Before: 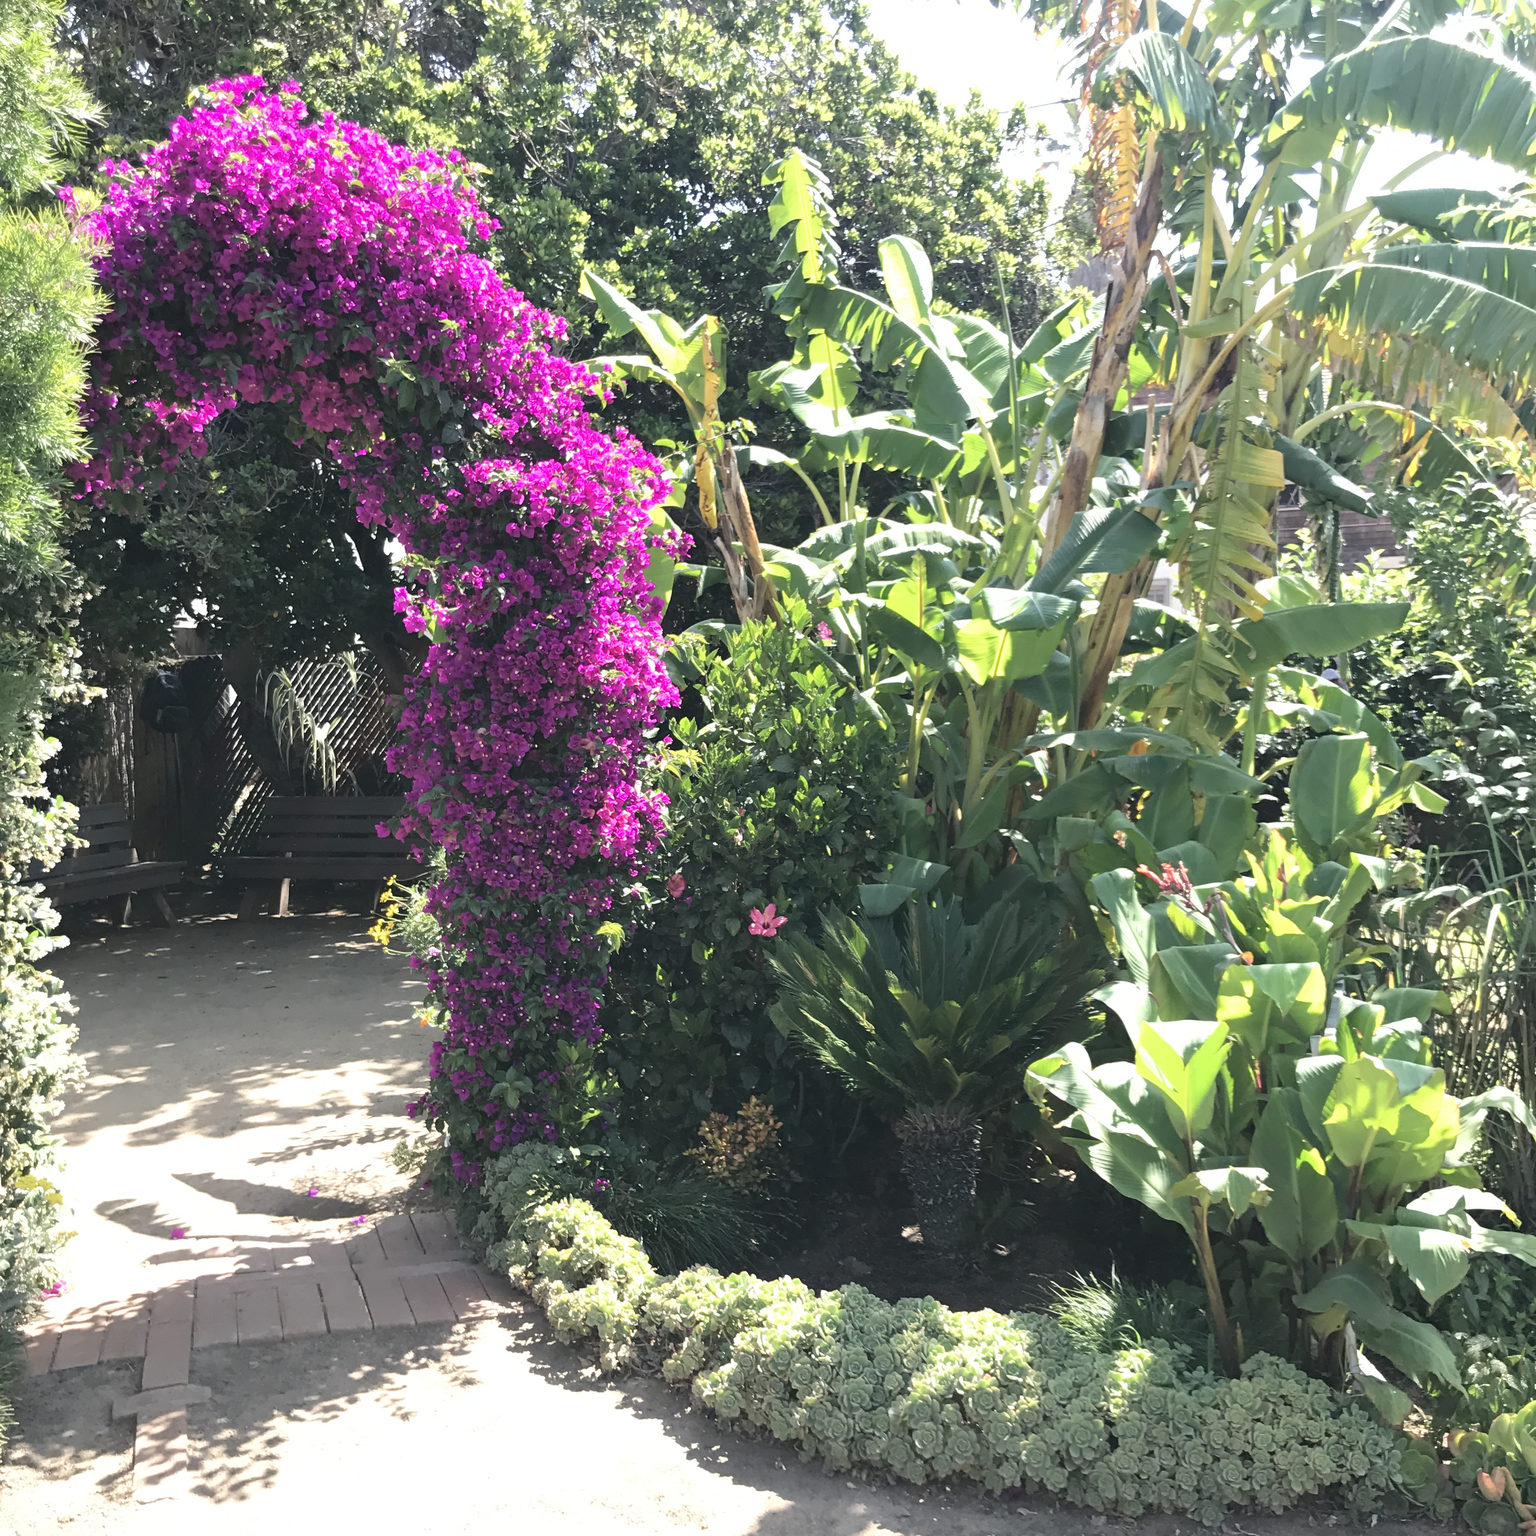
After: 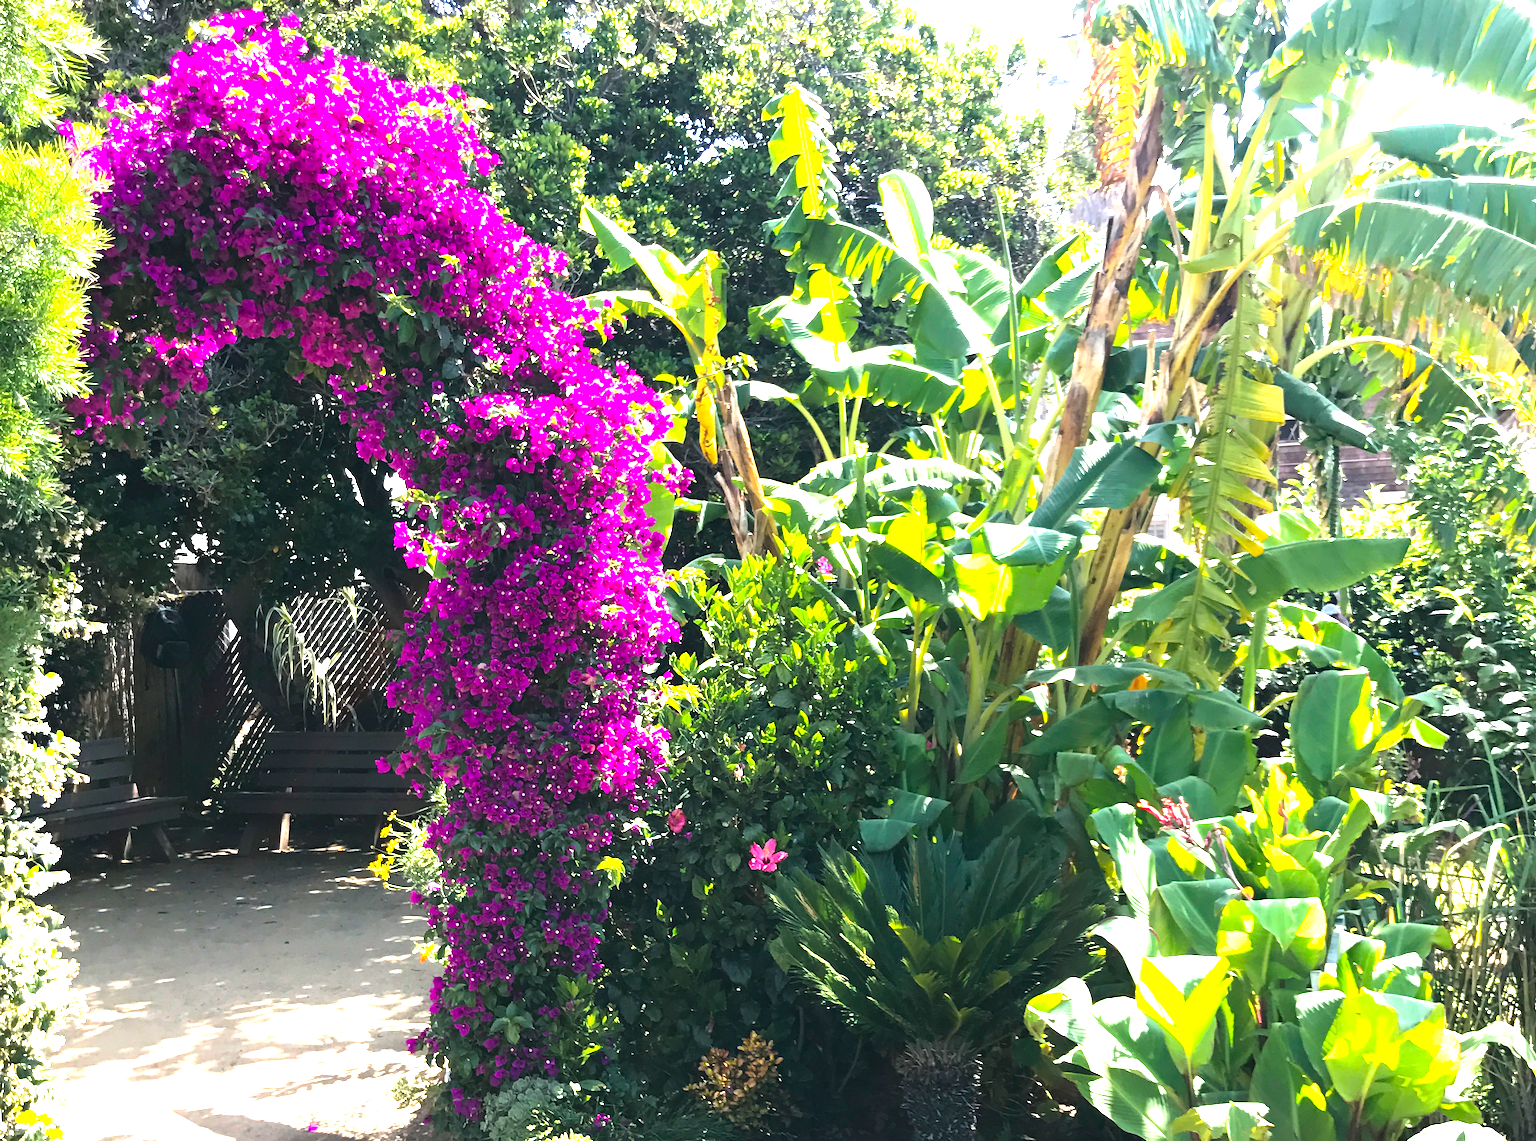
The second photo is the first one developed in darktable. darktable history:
crop: top 4.259%, bottom 21.38%
tone equalizer: -8 EV -0.391 EV, -7 EV -0.377 EV, -6 EV -0.346 EV, -5 EV -0.187 EV, -3 EV 0.221 EV, -2 EV 0.306 EV, -1 EV 0.383 EV, +0 EV 0.439 EV
shadows and highlights: shadows -8.28, white point adjustment 1.55, highlights 9.51, shadows color adjustment 99.16%, highlights color adjustment 0.421%
color balance rgb: highlights gain › chroma 0.198%, highlights gain › hue 332.89°, linear chroma grading › shadows 16.087%, perceptual saturation grading › global saturation 29.654%, perceptual brilliance grading › global brilliance -4.893%, perceptual brilliance grading › highlights 23.887%, perceptual brilliance grading › mid-tones 7.172%, perceptual brilliance grading › shadows -4.767%, global vibrance 20%
